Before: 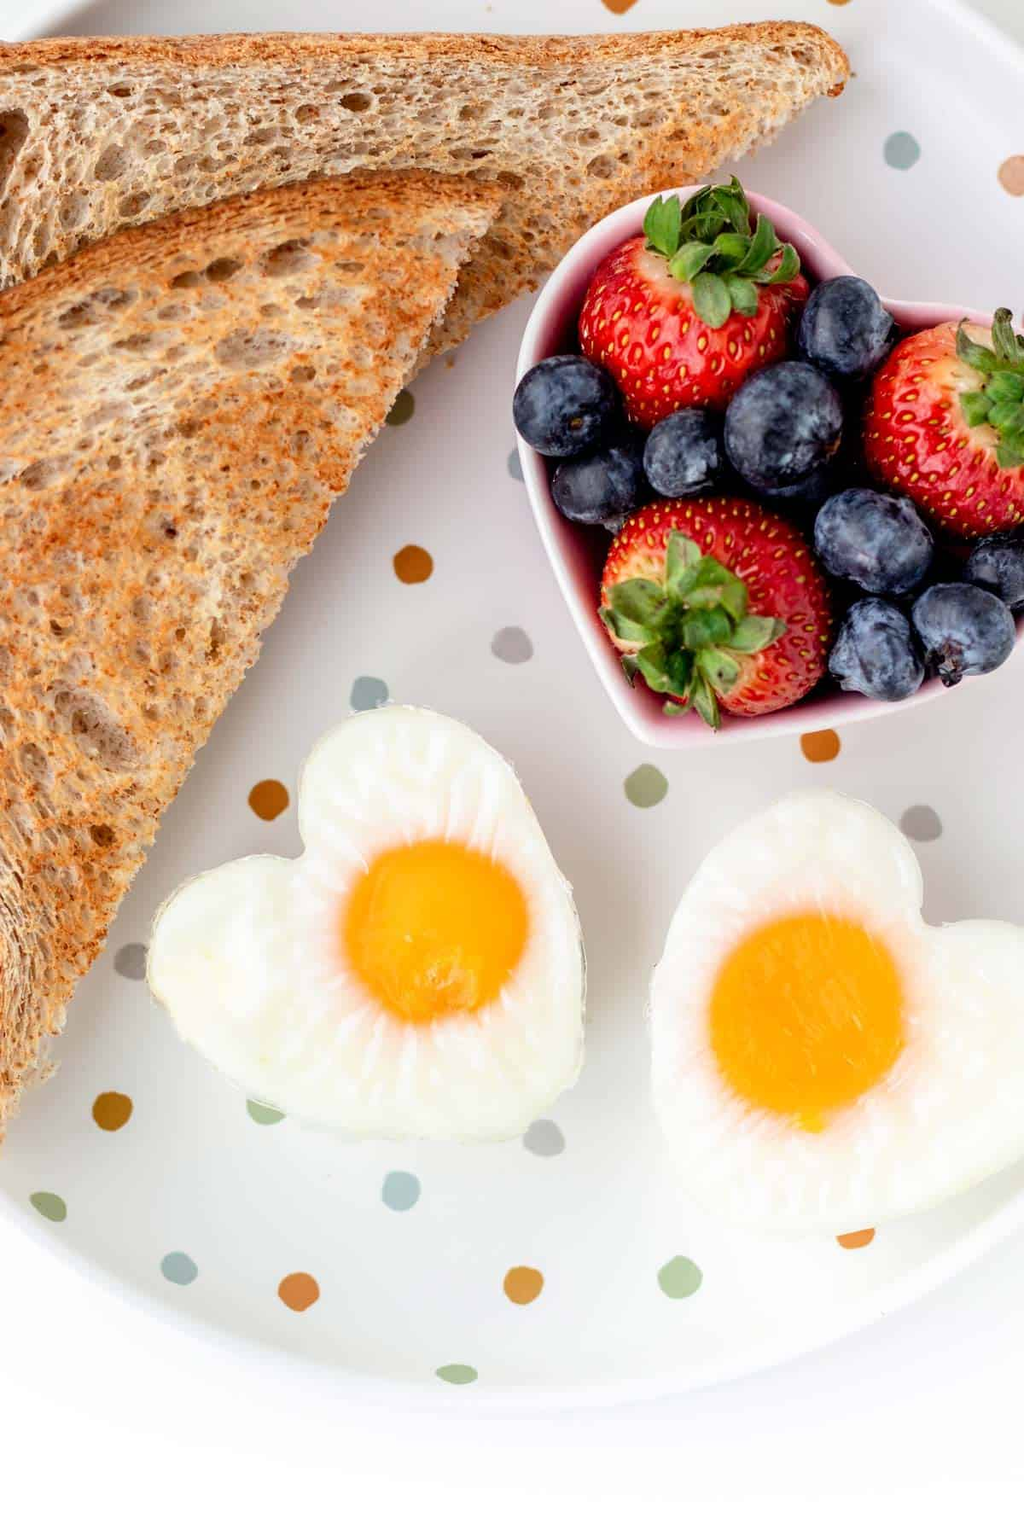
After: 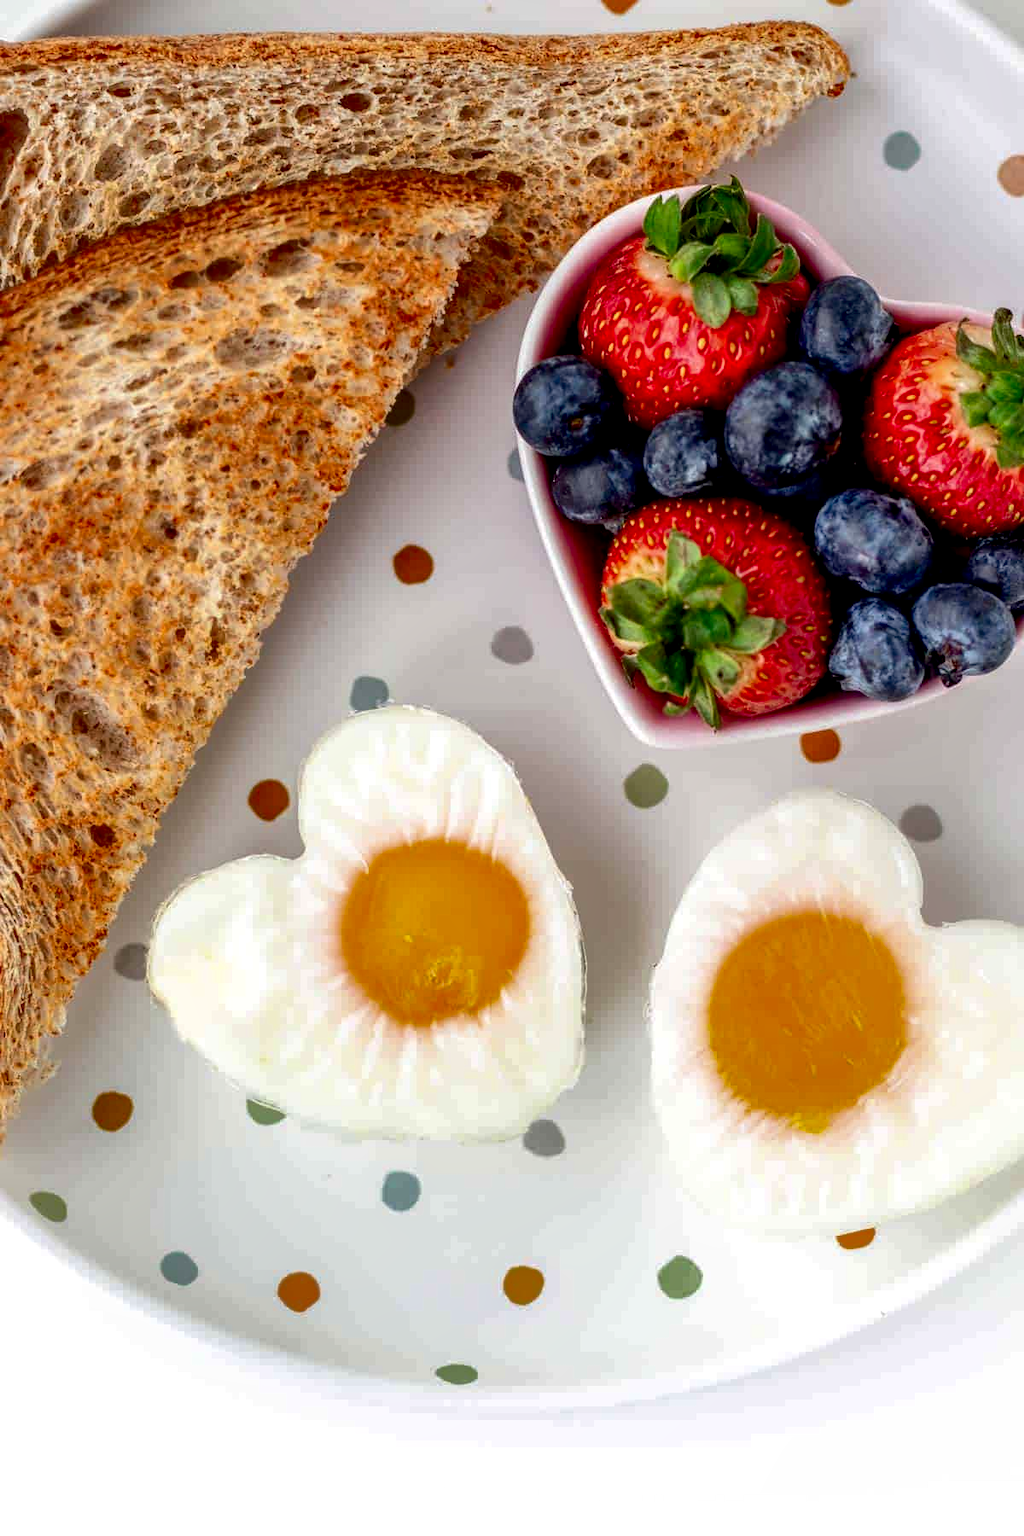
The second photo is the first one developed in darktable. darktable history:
contrast brightness saturation: contrast 0.132, brightness -0.227, saturation 0.139
local contrast: detail 130%
shadows and highlights: on, module defaults
